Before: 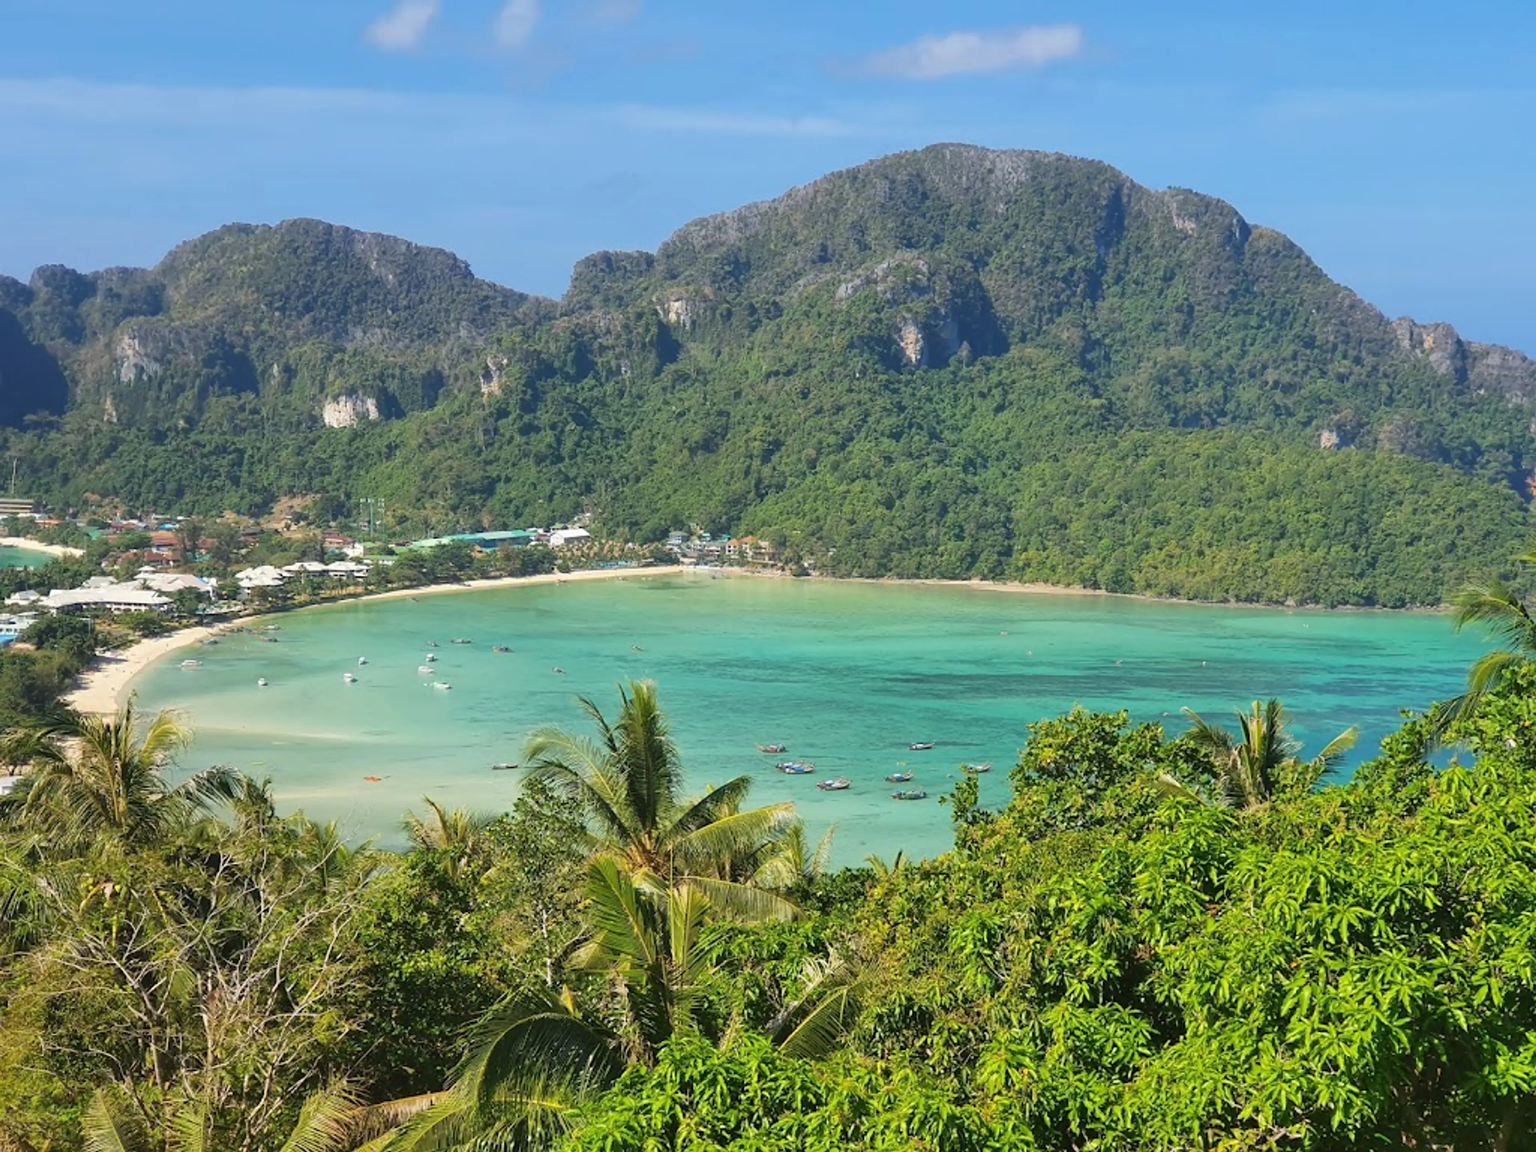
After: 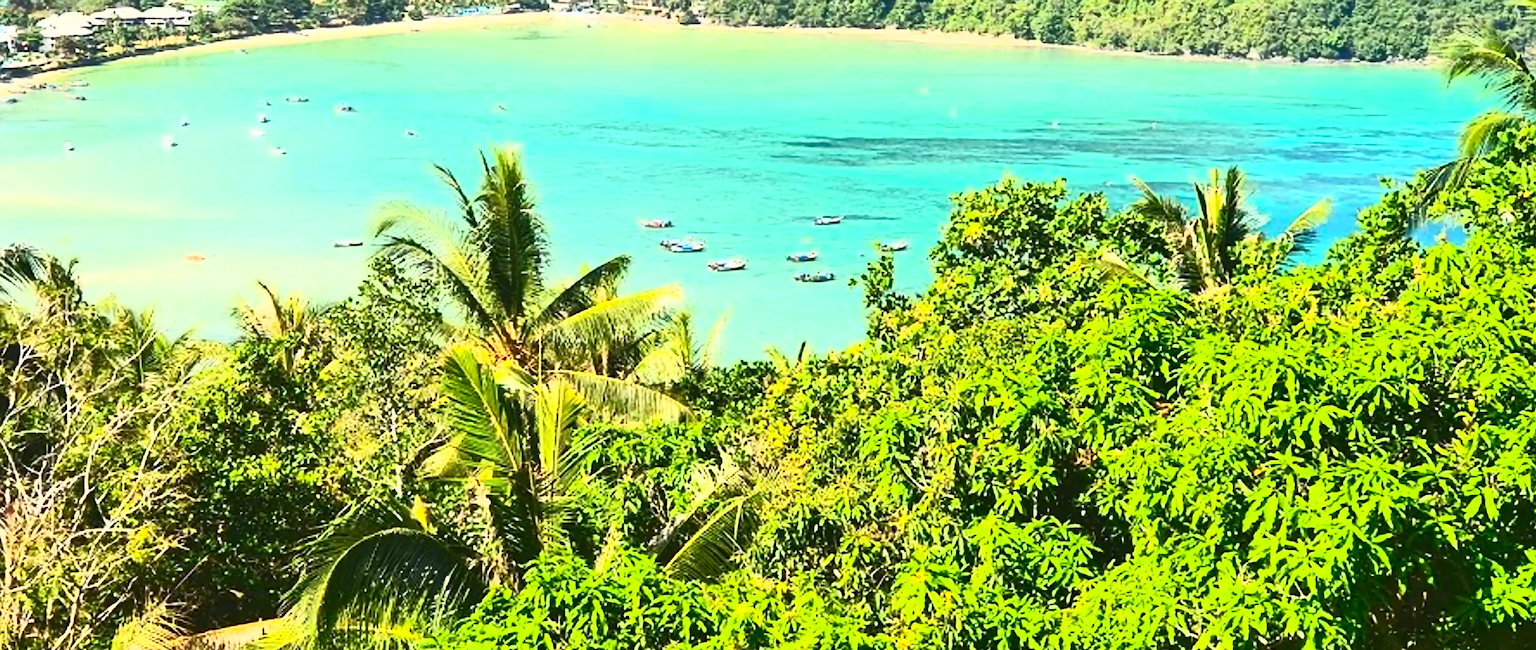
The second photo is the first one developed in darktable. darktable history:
crop and rotate: left 13.253%, top 48.206%, bottom 2.774%
contrast brightness saturation: contrast 0.84, brightness 0.603, saturation 0.588
sharpen: amount 0.217
